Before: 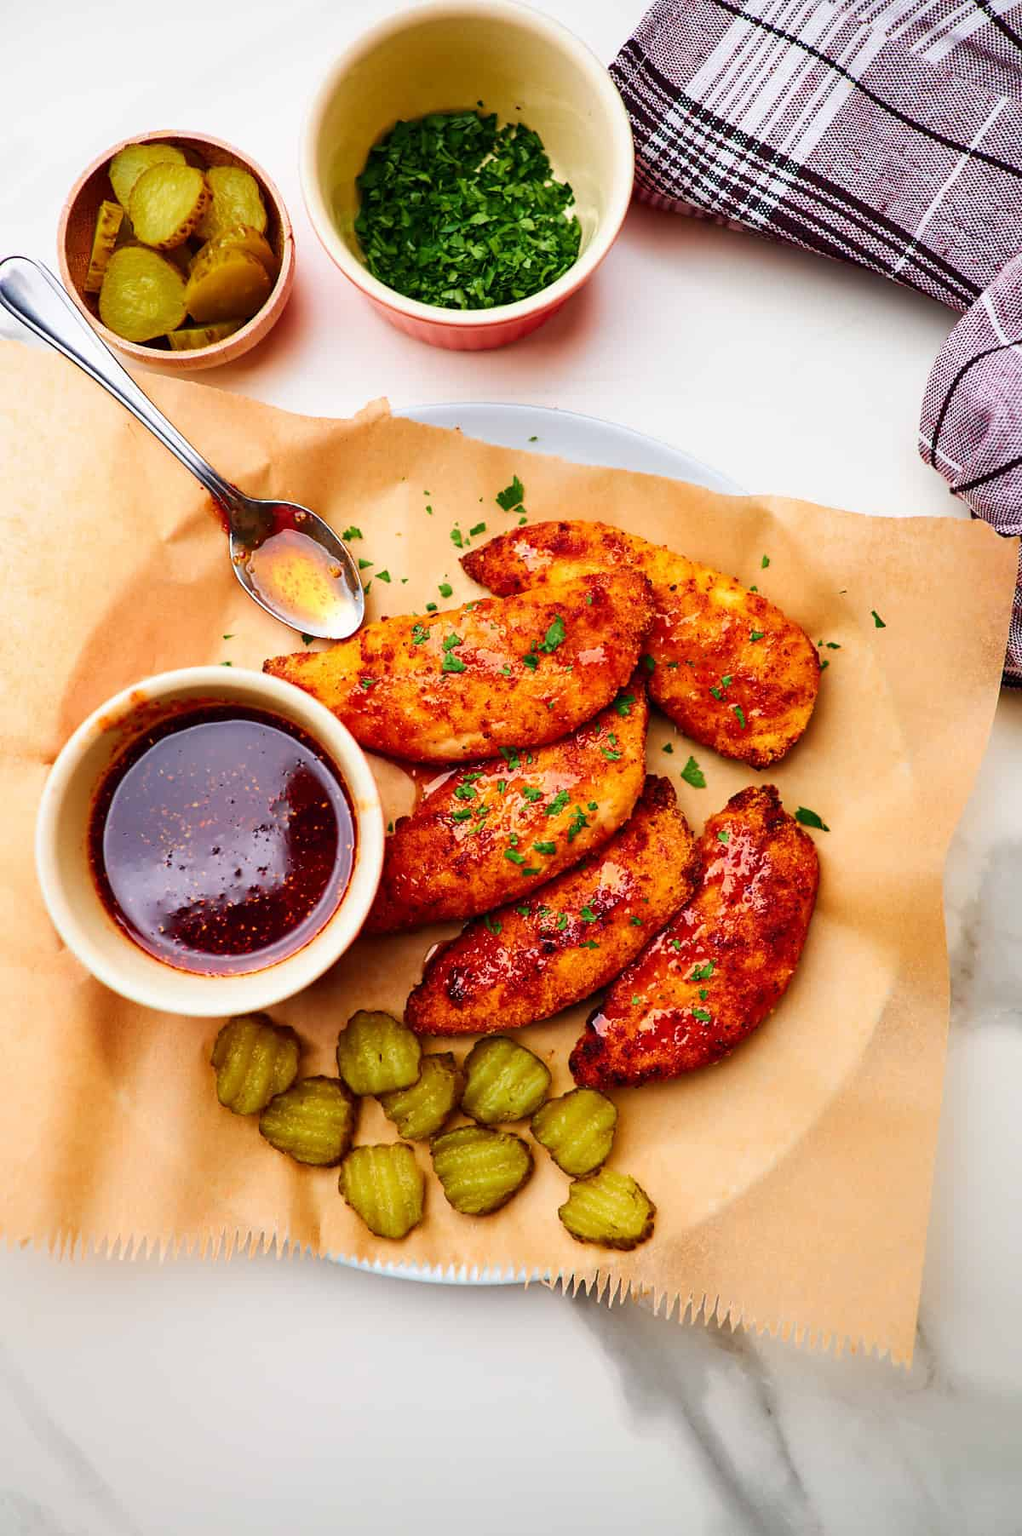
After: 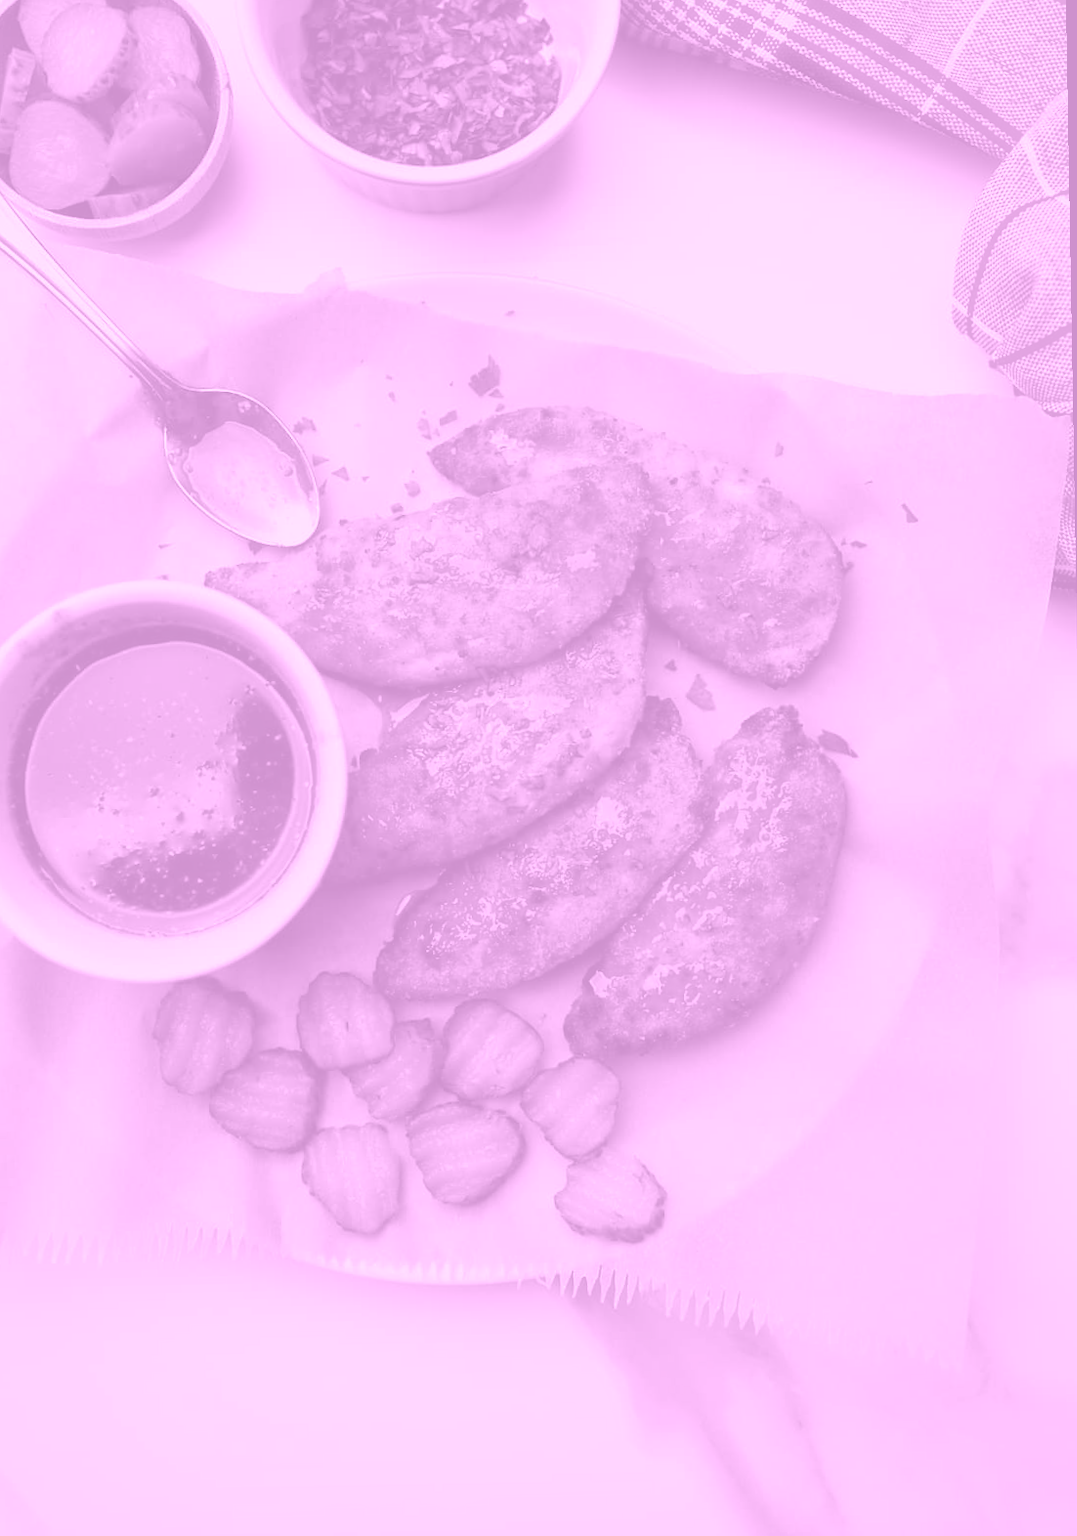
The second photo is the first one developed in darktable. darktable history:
crop and rotate: left 8.262%, top 9.226%
base curve: curves: ch0 [(0, 0) (0.595, 0.418) (1, 1)], preserve colors none
colorize: hue 331.2°, saturation 69%, source mix 30.28%, lightness 69.02%, version 1
white balance: red 0.871, blue 1.249
rotate and perspective: rotation -1°, crop left 0.011, crop right 0.989, crop top 0.025, crop bottom 0.975
haze removal: strength -0.1, adaptive false
